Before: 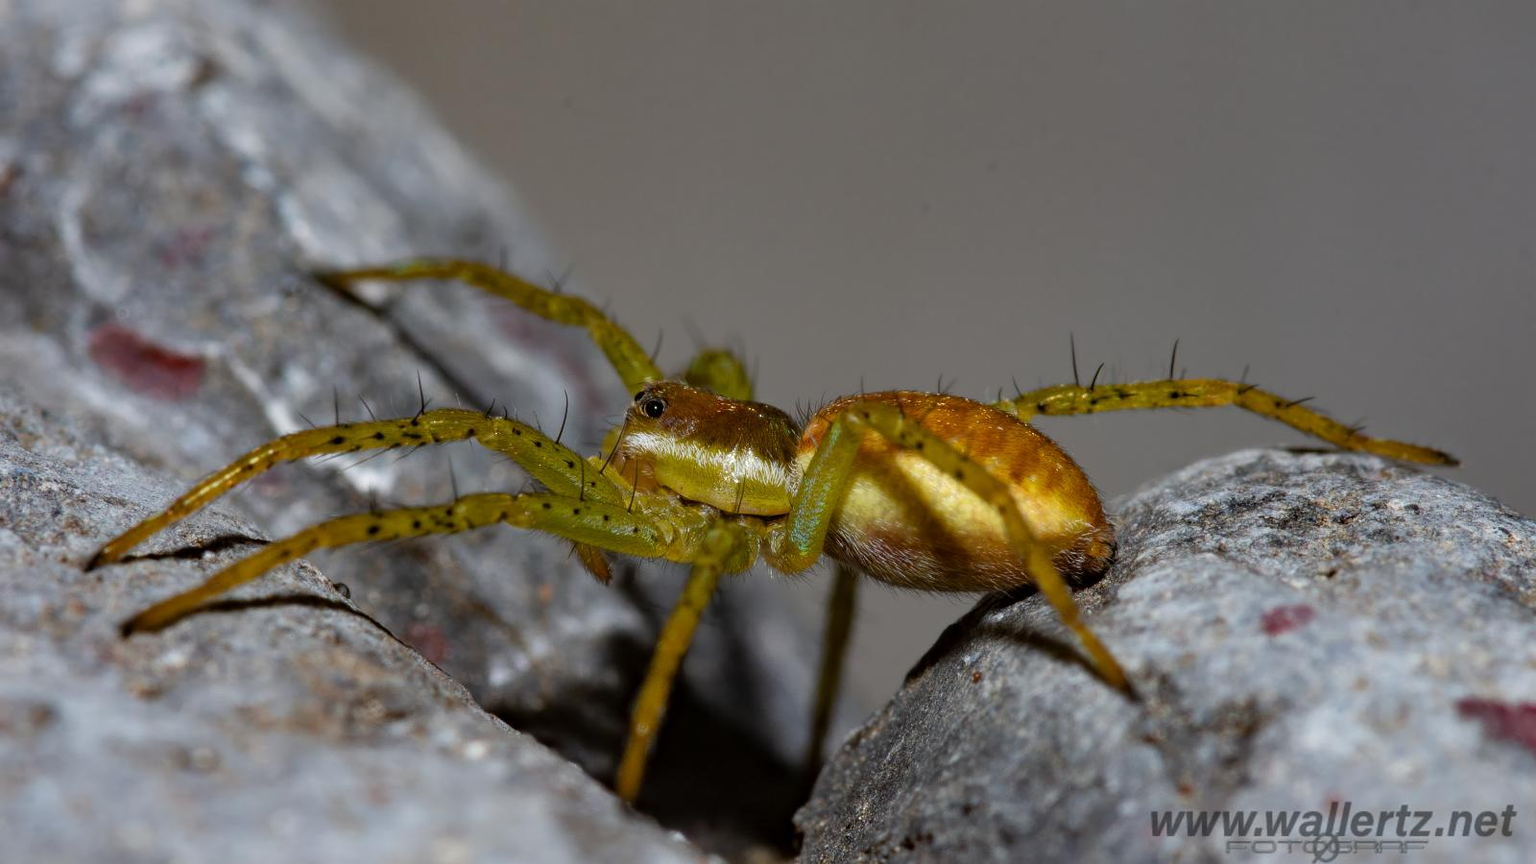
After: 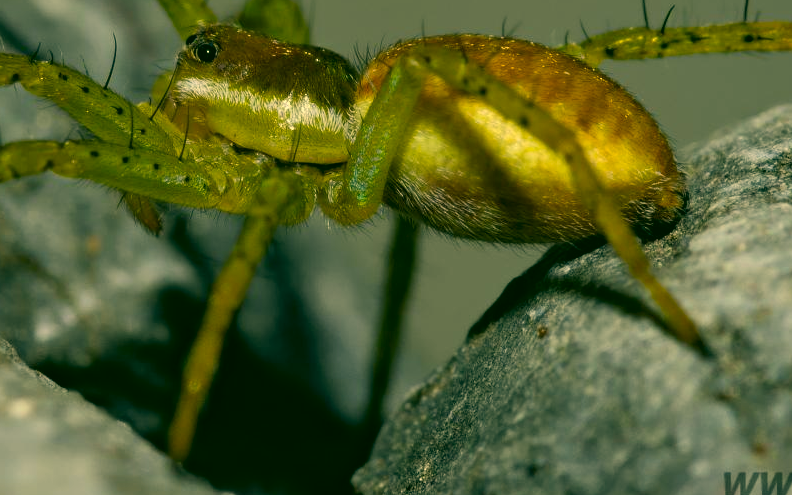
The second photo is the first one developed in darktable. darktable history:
crop: left 29.698%, top 41.473%, right 20.79%, bottom 3.479%
color correction: highlights a* 5.69, highlights b* 33.45, shadows a* -26.04, shadows b* 3.82
